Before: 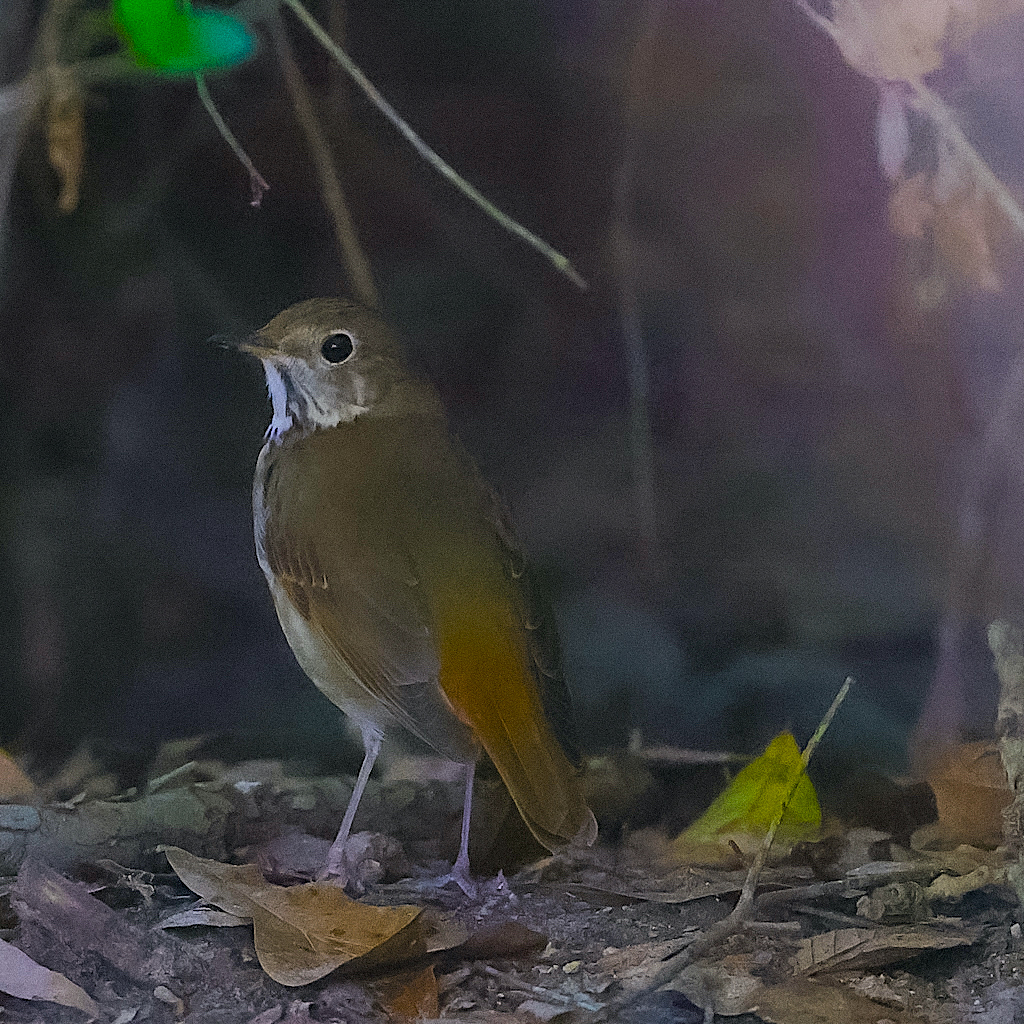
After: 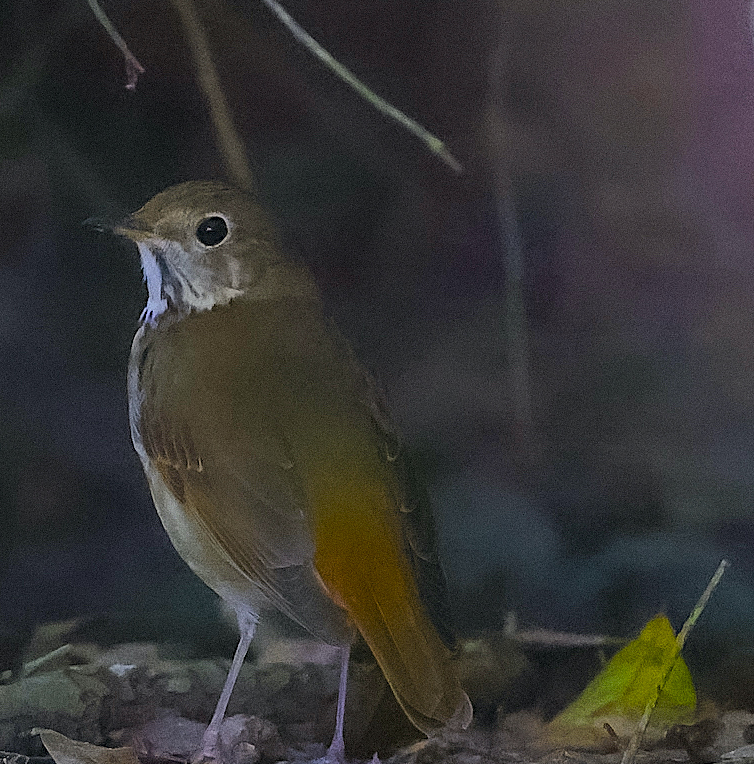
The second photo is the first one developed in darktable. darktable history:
crop and rotate: left 12.235%, top 11.474%, right 14.036%, bottom 13.904%
